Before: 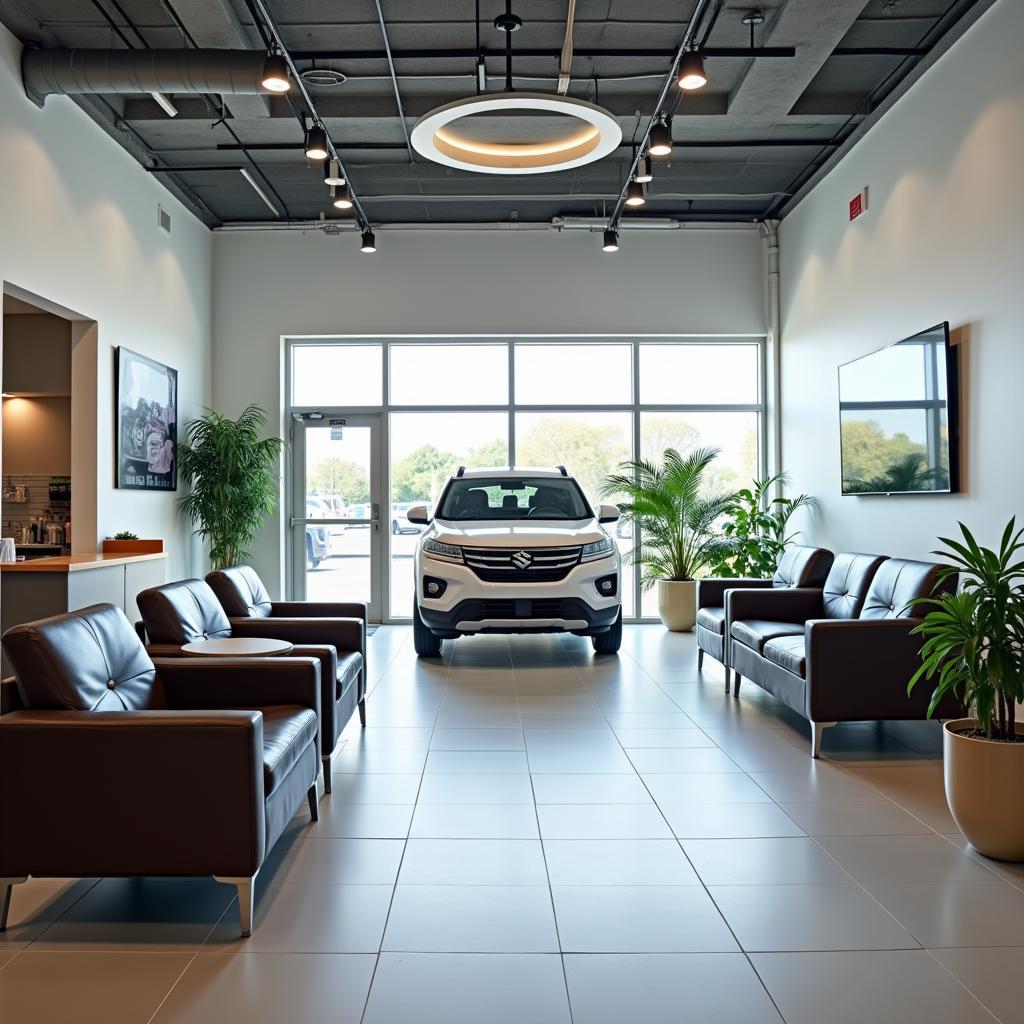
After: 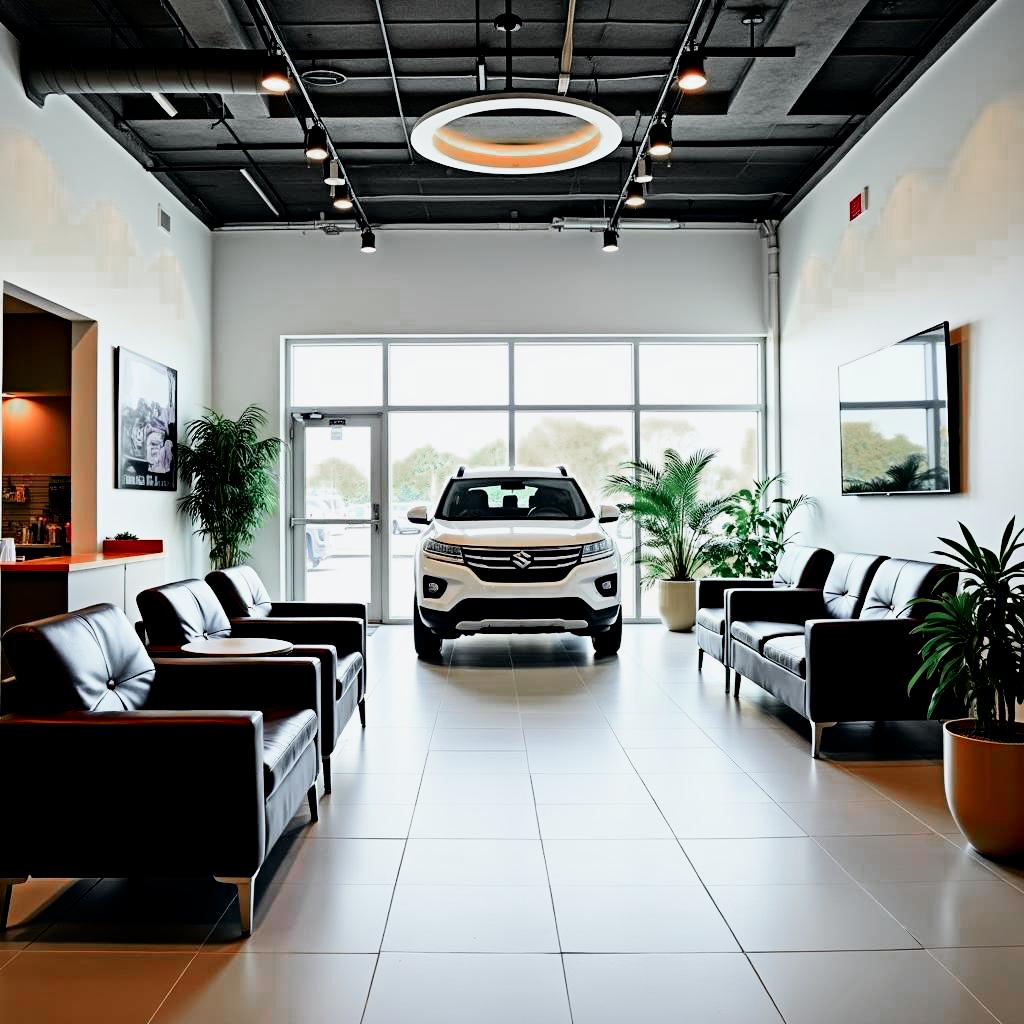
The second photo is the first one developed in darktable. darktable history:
color zones: curves: ch0 [(0, 0.48) (0.209, 0.398) (0.305, 0.332) (0.429, 0.493) (0.571, 0.5) (0.714, 0.5) (0.857, 0.5) (1, 0.48)]; ch1 [(0, 0.736) (0.143, 0.625) (0.225, 0.371) (0.429, 0.256) (0.571, 0.241) (0.714, 0.213) (0.857, 0.48) (1, 0.736)]; ch2 [(0, 0.448) (0.143, 0.498) (0.286, 0.5) (0.429, 0.5) (0.571, 0.5) (0.714, 0.5) (0.857, 0.5) (1, 0.448)]
tone equalizer: -8 EV -0.431 EV, -7 EV -0.421 EV, -6 EV -0.322 EV, -5 EV -0.221 EV, -3 EV 0.24 EV, -2 EV 0.329 EV, -1 EV 0.393 EV, +0 EV 0.414 EV
contrast brightness saturation: contrast 0.066, brightness -0.145, saturation 0.119
tone curve: curves: ch0 [(0, 0) (0.051, 0.027) (0.096, 0.071) (0.219, 0.248) (0.428, 0.52) (0.596, 0.713) (0.727, 0.823) (0.859, 0.924) (1, 1)]; ch1 [(0, 0) (0.1, 0.038) (0.318, 0.221) (0.413, 0.325) (0.443, 0.412) (0.483, 0.474) (0.503, 0.501) (0.516, 0.515) (0.548, 0.575) (0.561, 0.596) (0.594, 0.647) (0.666, 0.701) (1, 1)]; ch2 [(0, 0) (0.453, 0.435) (0.479, 0.476) (0.504, 0.5) (0.52, 0.526) (0.557, 0.585) (0.583, 0.608) (0.824, 0.815) (1, 1)], color space Lab, independent channels, preserve colors basic power
filmic rgb: black relative exposure -5.04 EV, white relative exposure 3.98 EV, threshold 2.94 EV, hardness 2.88, contrast 1.297, highlights saturation mix -10.62%, iterations of high-quality reconstruction 0, enable highlight reconstruction true
